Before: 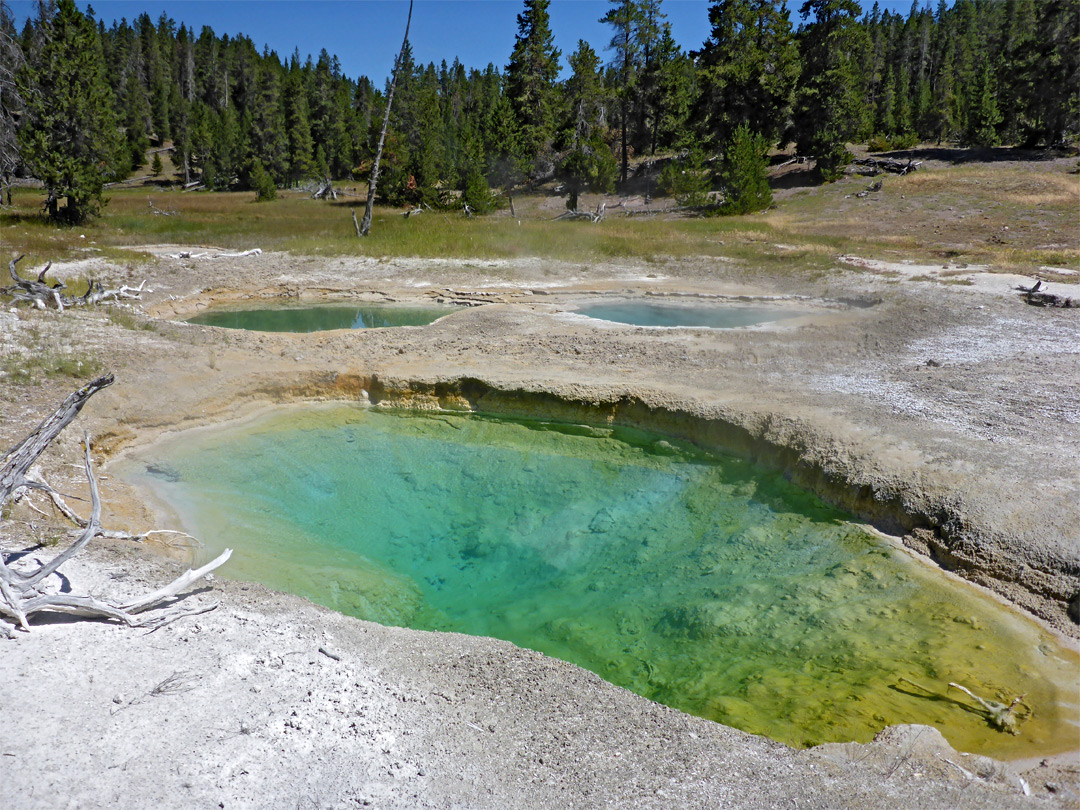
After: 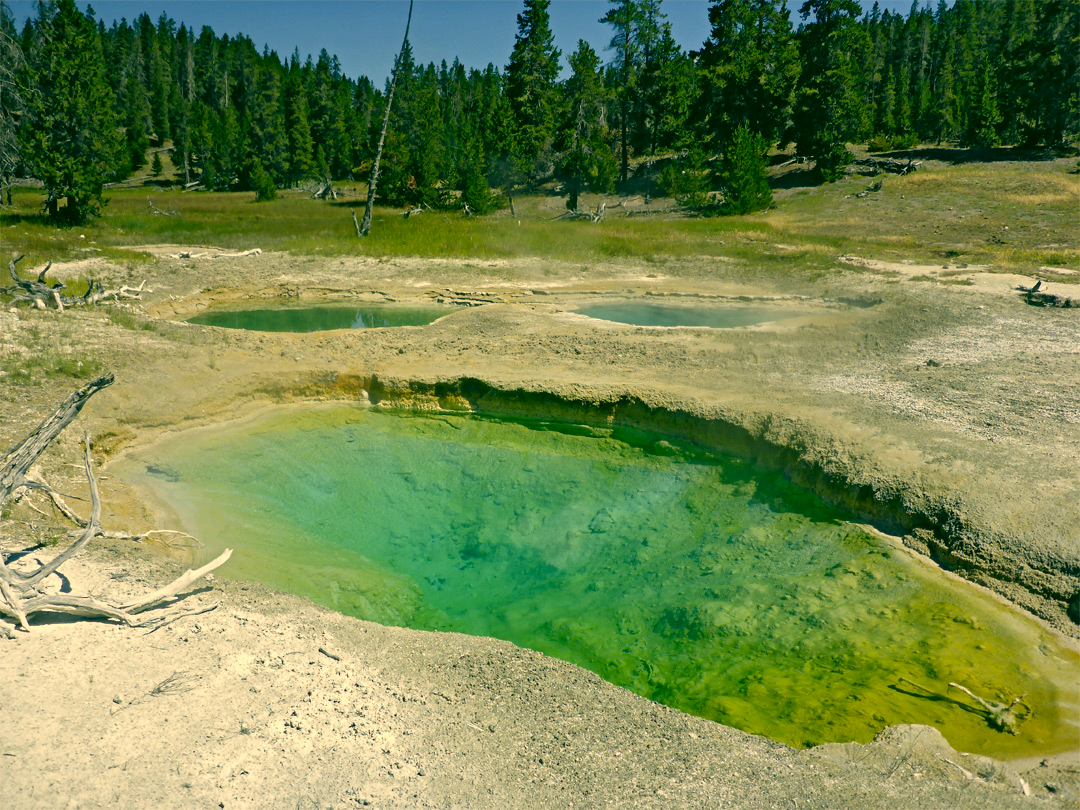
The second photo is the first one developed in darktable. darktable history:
color correction: highlights a* 5.62, highlights b* 33.52, shadows a* -26.27, shadows b* 3.75
